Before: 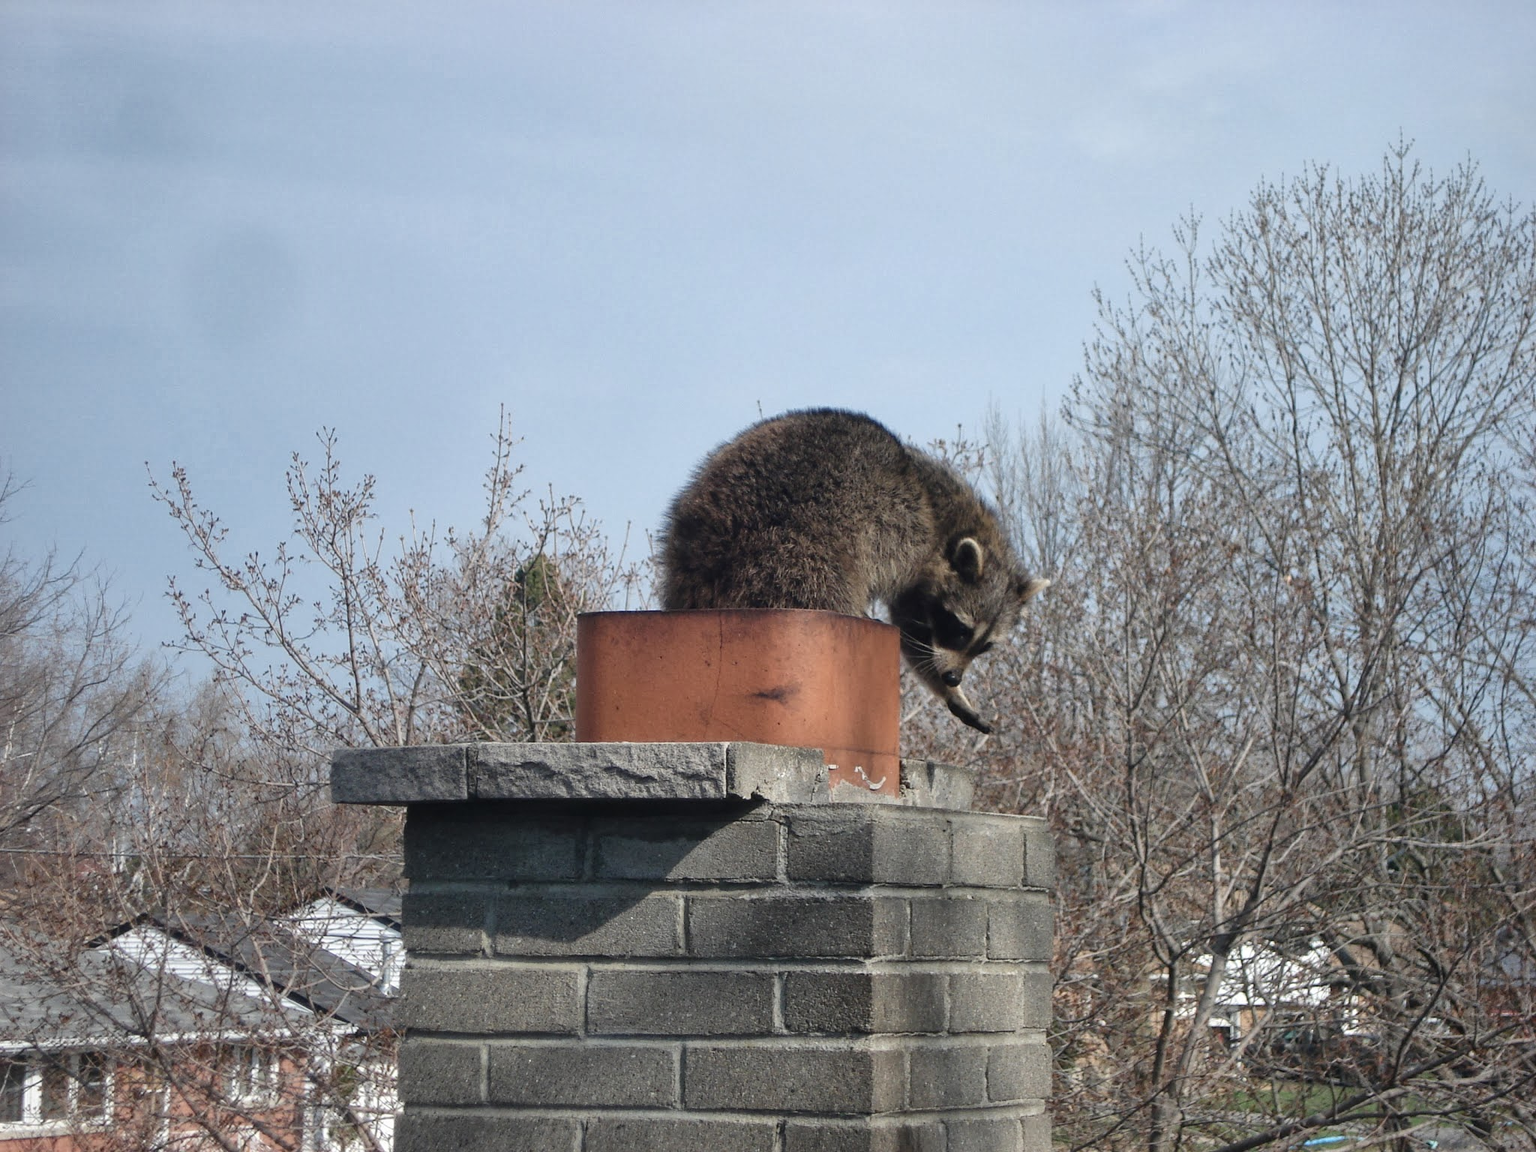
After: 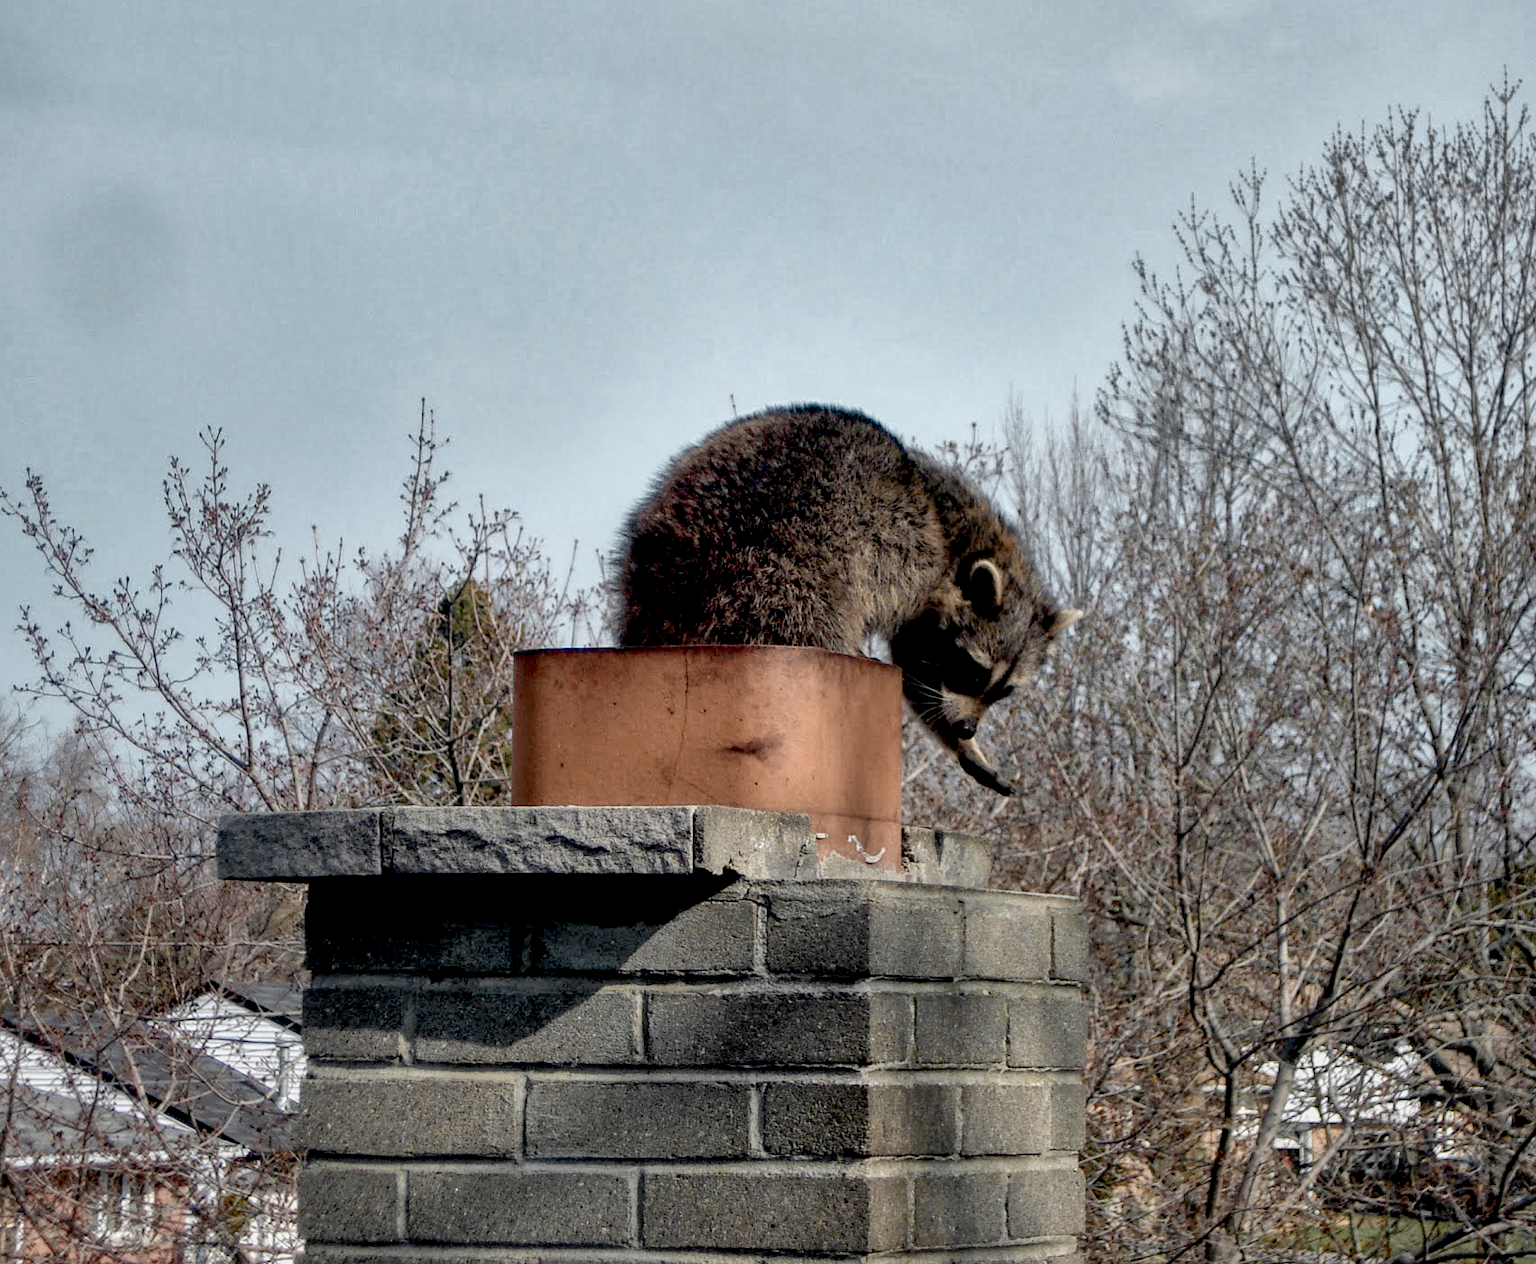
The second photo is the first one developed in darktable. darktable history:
local contrast: detail 110%
crop: left 9.821%, top 6.344%, right 7.116%, bottom 2.47%
exposure: black level correction 0.029, exposure -0.077 EV, compensate highlight preservation false
shadows and highlights: shadows 30.74, highlights -62.97, soften with gaussian
color zones: curves: ch0 [(0.009, 0.528) (0.136, 0.6) (0.255, 0.586) (0.39, 0.528) (0.522, 0.584) (0.686, 0.736) (0.849, 0.561)]; ch1 [(0.045, 0.781) (0.14, 0.416) (0.257, 0.695) (0.442, 0.032) (0.738, 0.338) (0.818, 0.632) (0.891, 0.741) (1, 0.704)]; ch2 [(0, 0.667) (0.141, 0.52) (0.26, 0.37) (0.474, 0.432) (0.743, 0.286)]
